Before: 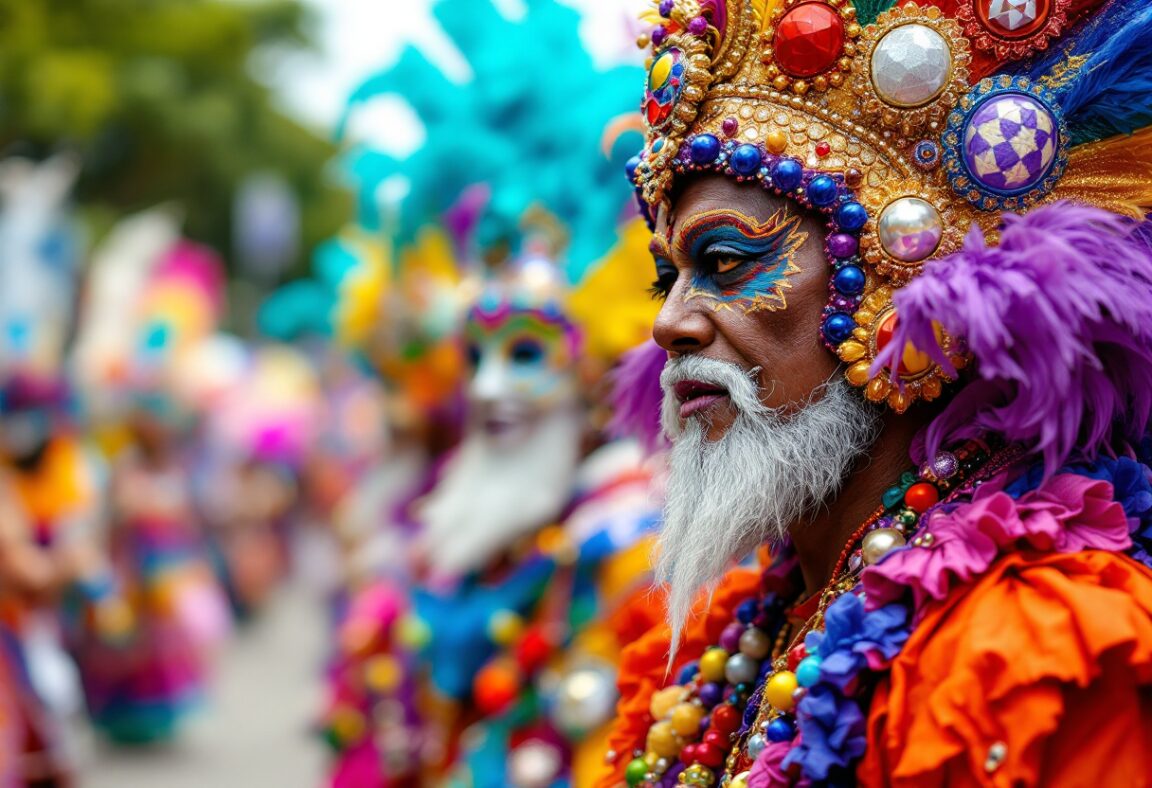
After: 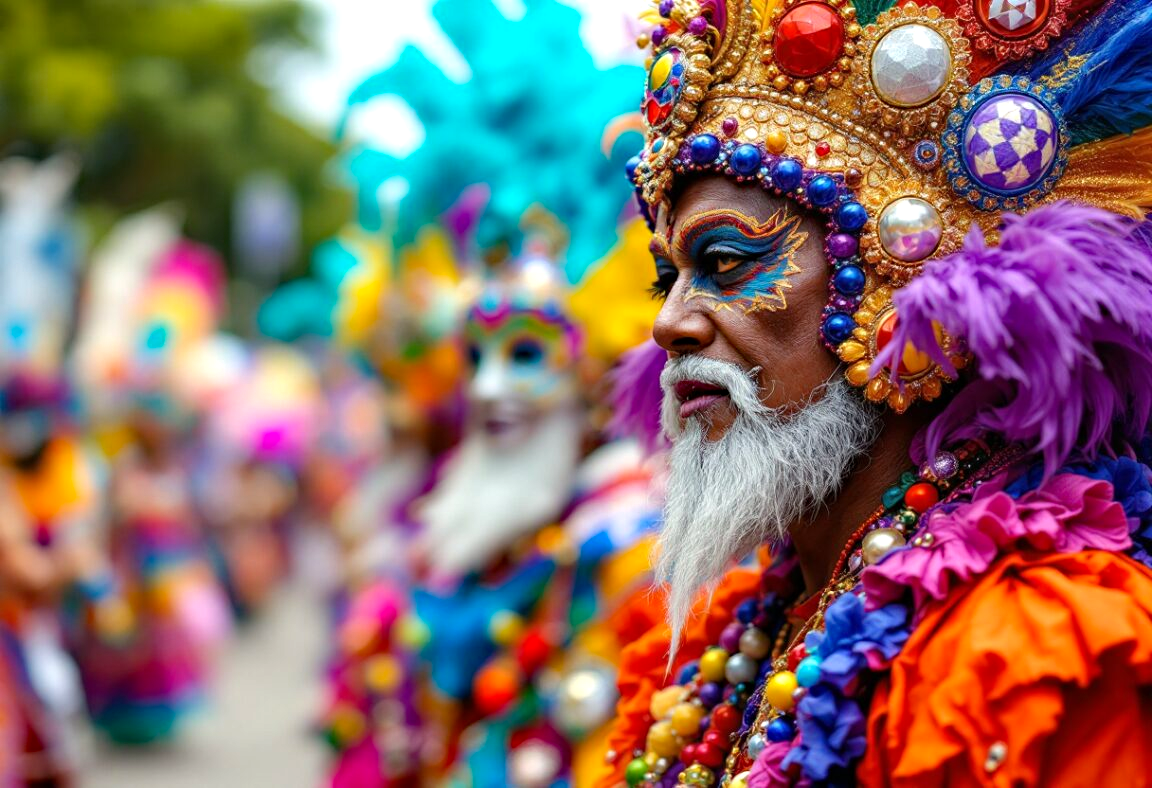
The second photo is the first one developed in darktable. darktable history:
haze removal: compatibility mode true, adaptive false
exposure: exposure 0.2 EV, compensate highlight preservation false
